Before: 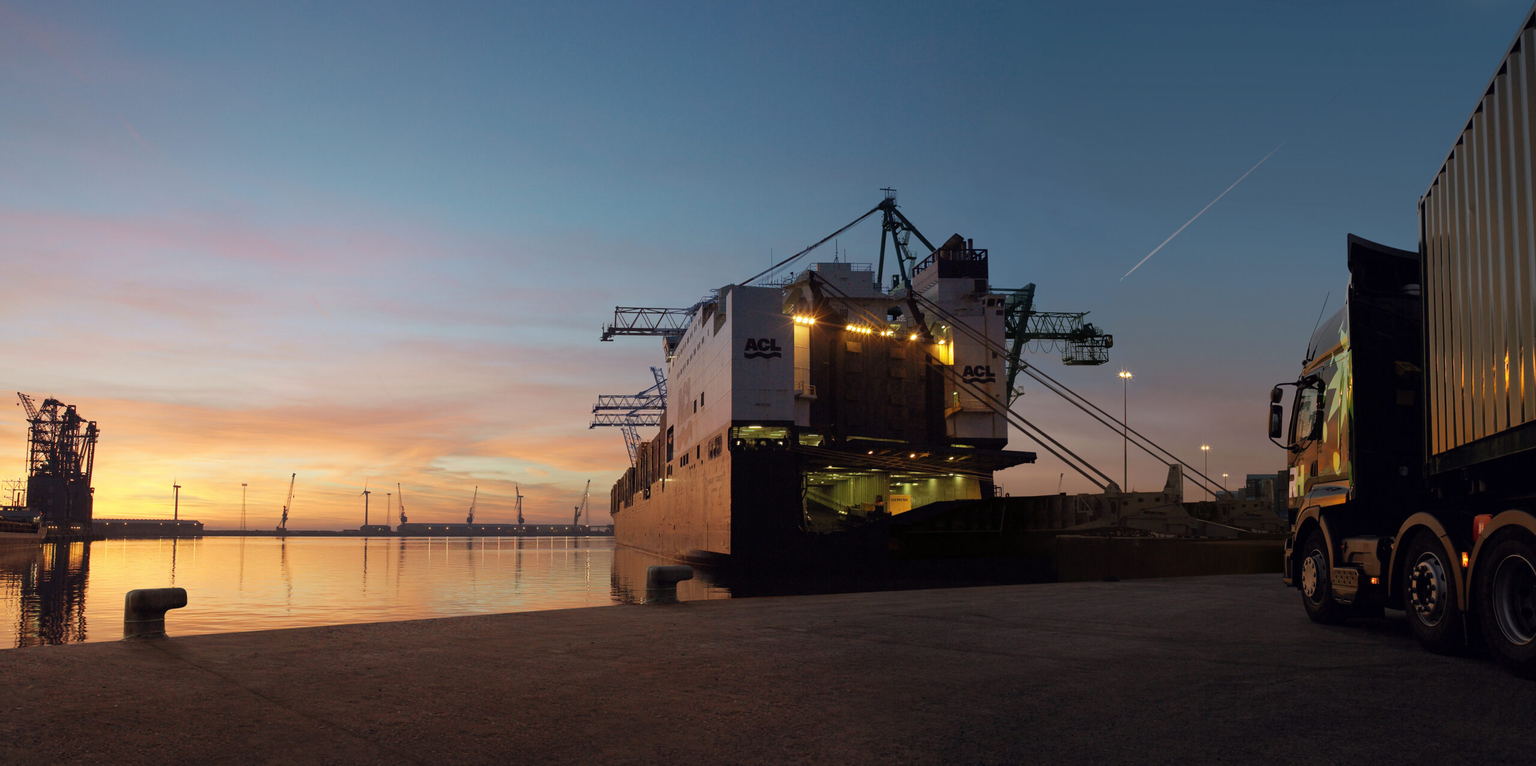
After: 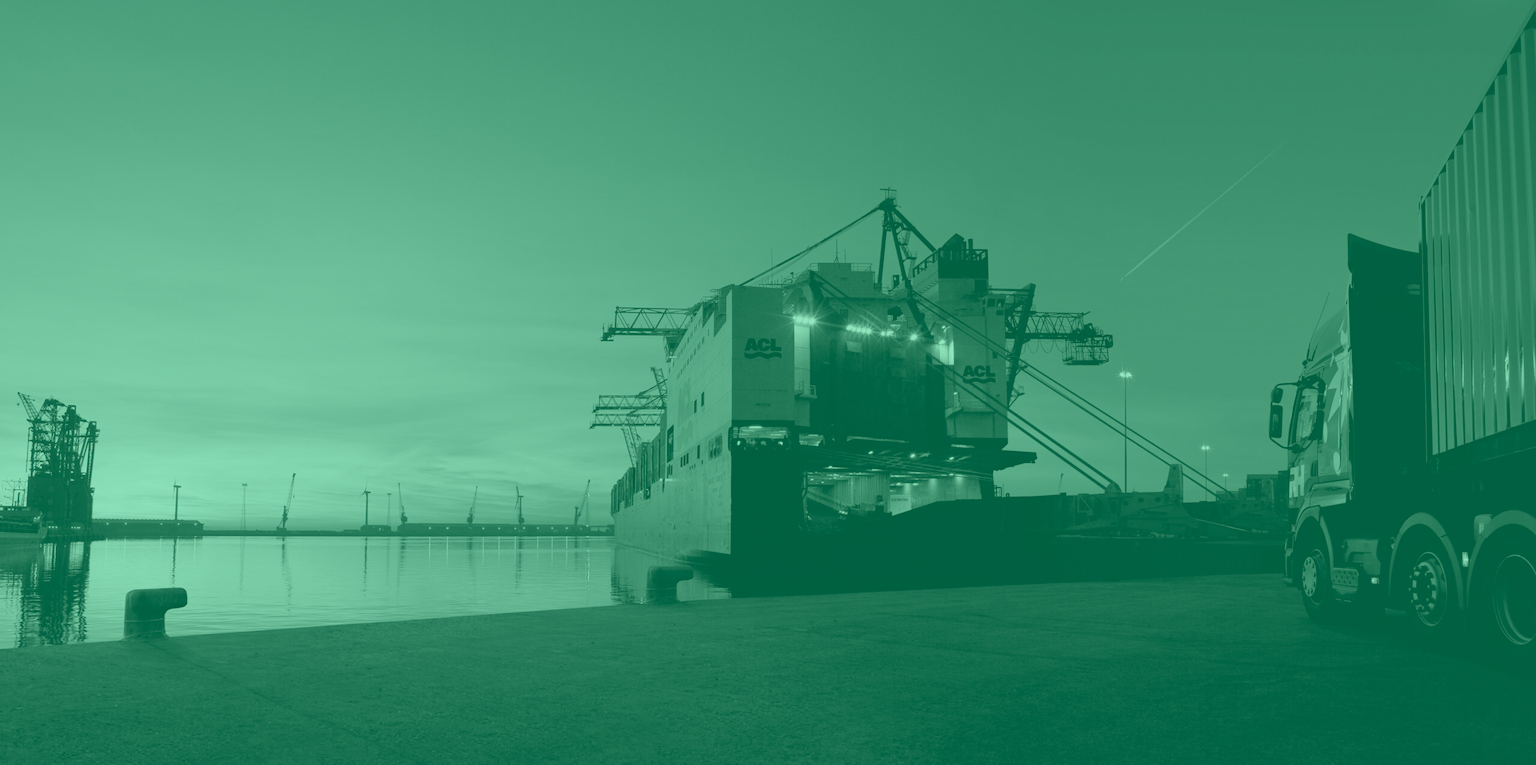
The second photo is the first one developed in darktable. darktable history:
colorize: hue 147.6°, saturation 65%, lightness 21.64%
color balance rgb: on, module defaults
